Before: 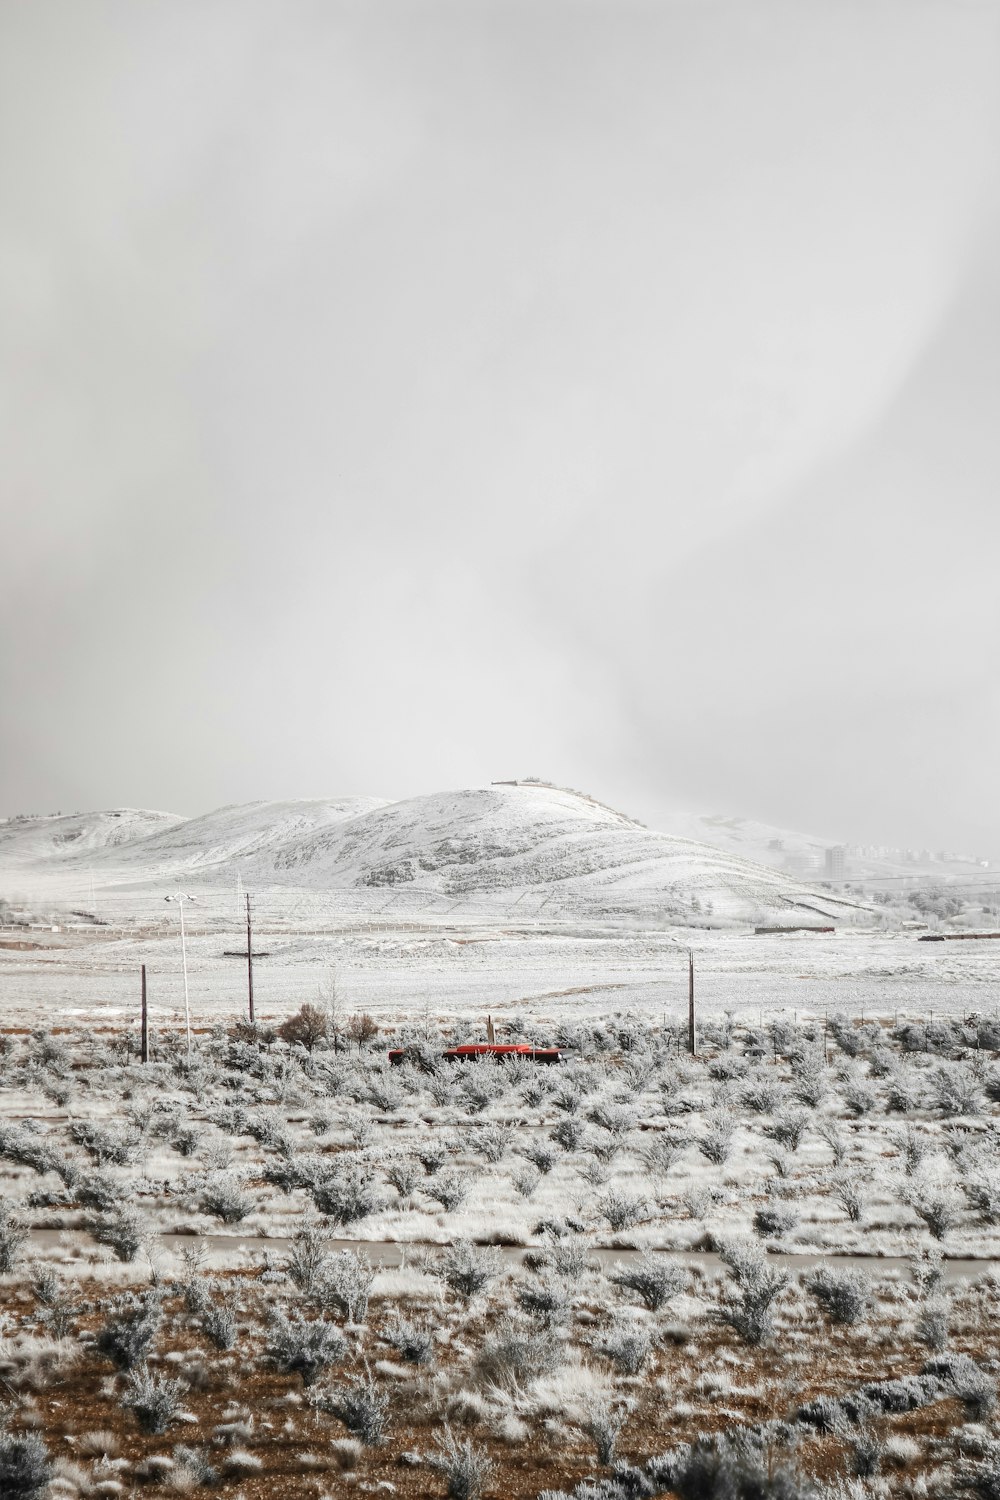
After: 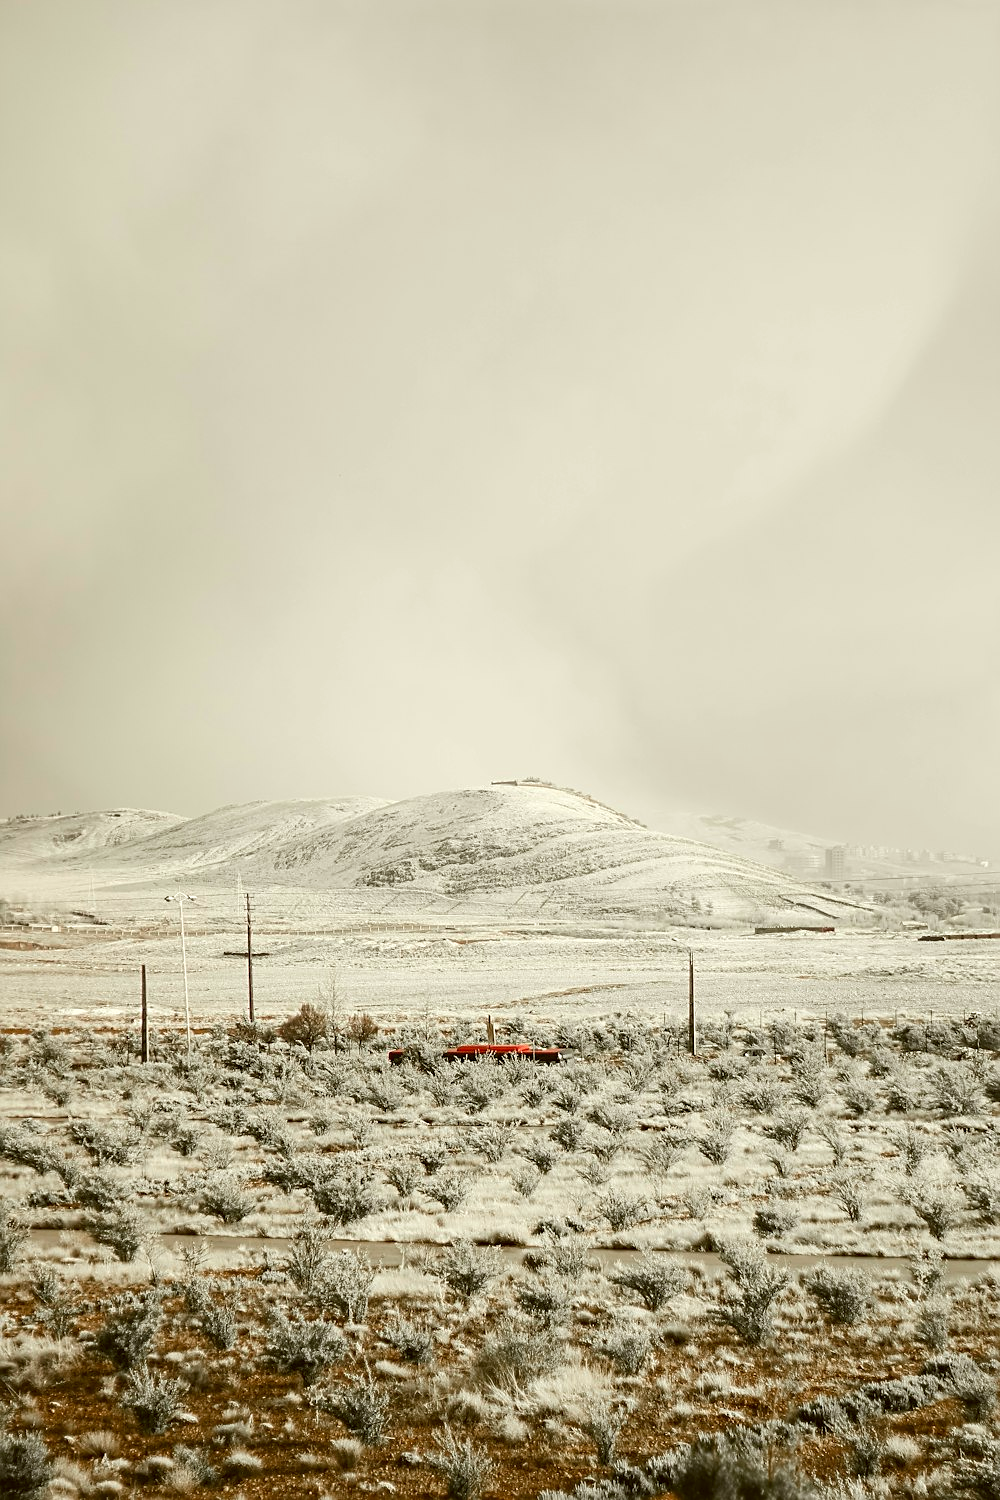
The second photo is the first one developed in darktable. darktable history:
sharpen: on, module defaults
color correction: highlights a* -1.67, highlights b* 10.24, shadows a* 0.733, shadows b* 19.8
